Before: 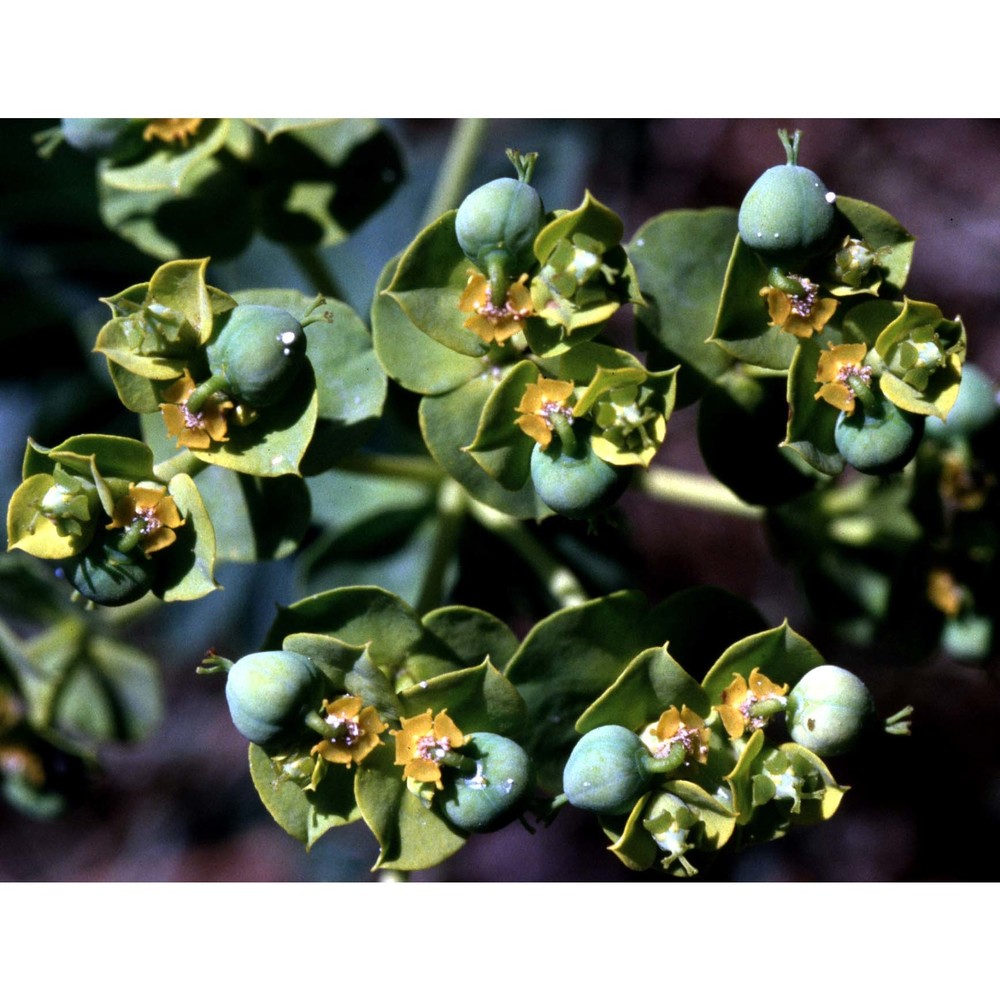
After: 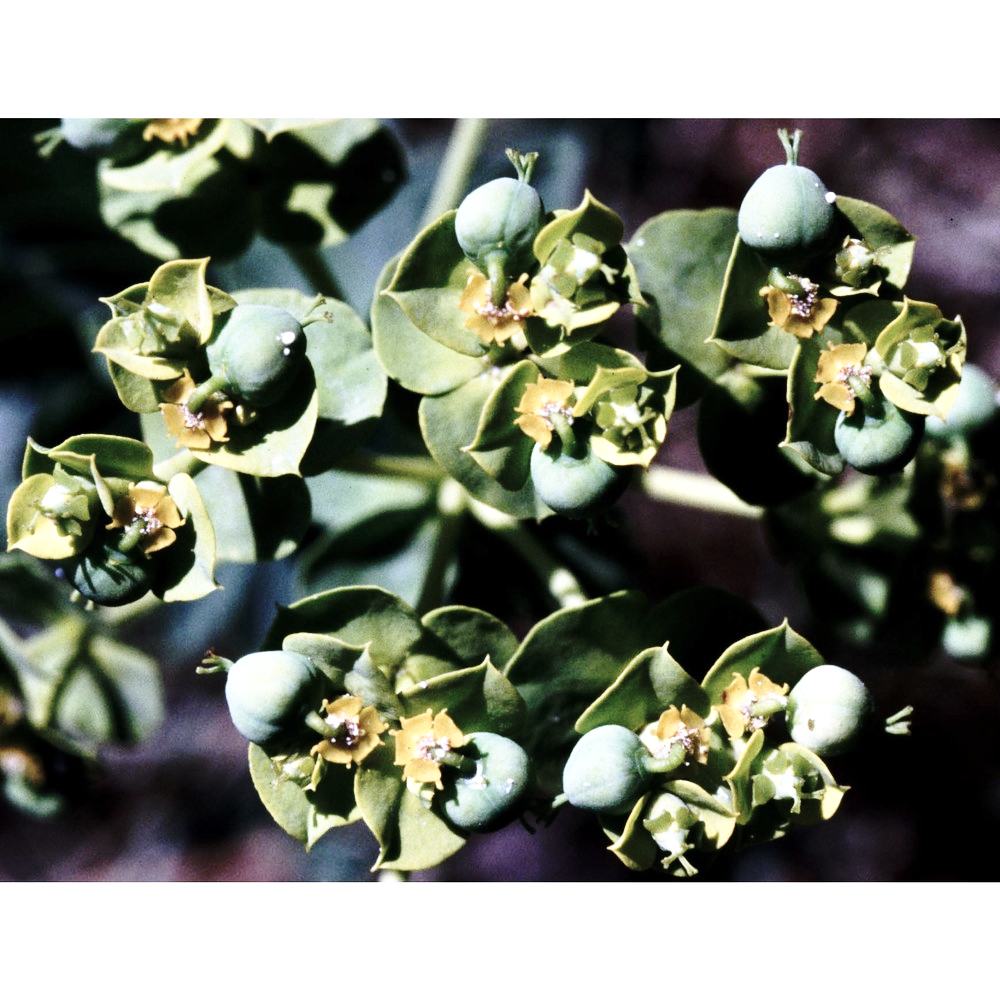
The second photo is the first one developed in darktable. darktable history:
exposure: exposure 0.022 EV, compensate exposure bias true, compensate highlight preservation false
base curve: curves: ch0 [(0, 0) (0.032, 0.037) (0.105, 0.228) (0.435, 0.76) (0.856, 0.983) (1, 1)], exposure shift 0.574, preserve colors none
crop: bottom 0.064%
contrast brightness saturation: contrast 0.102, saturation -0.355
